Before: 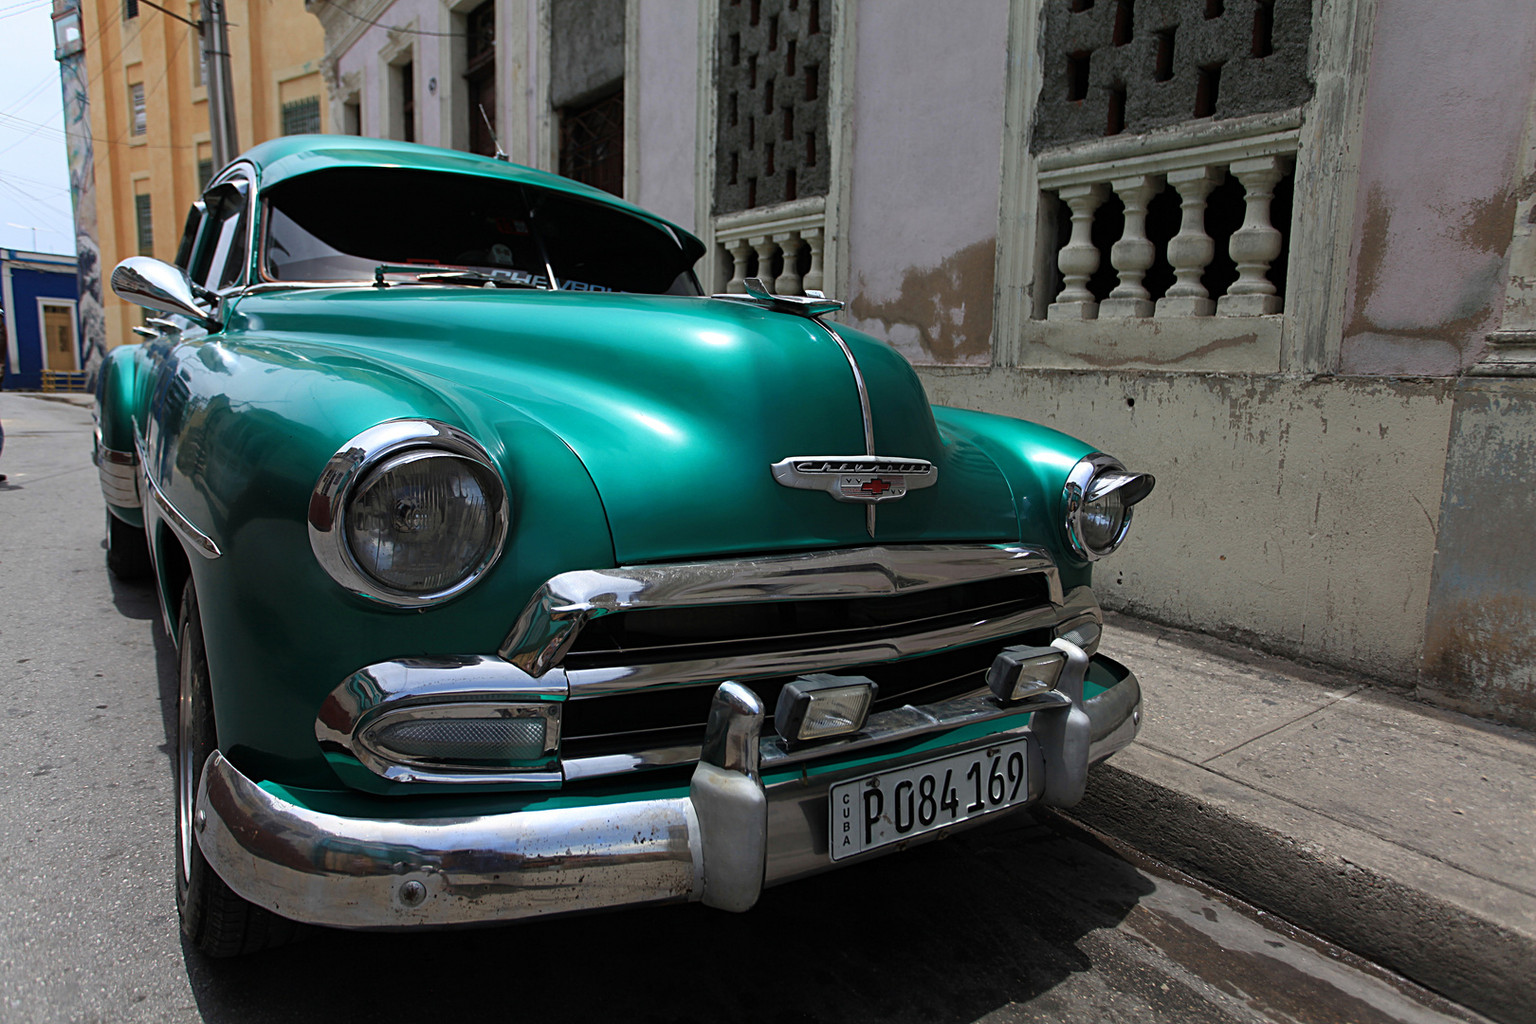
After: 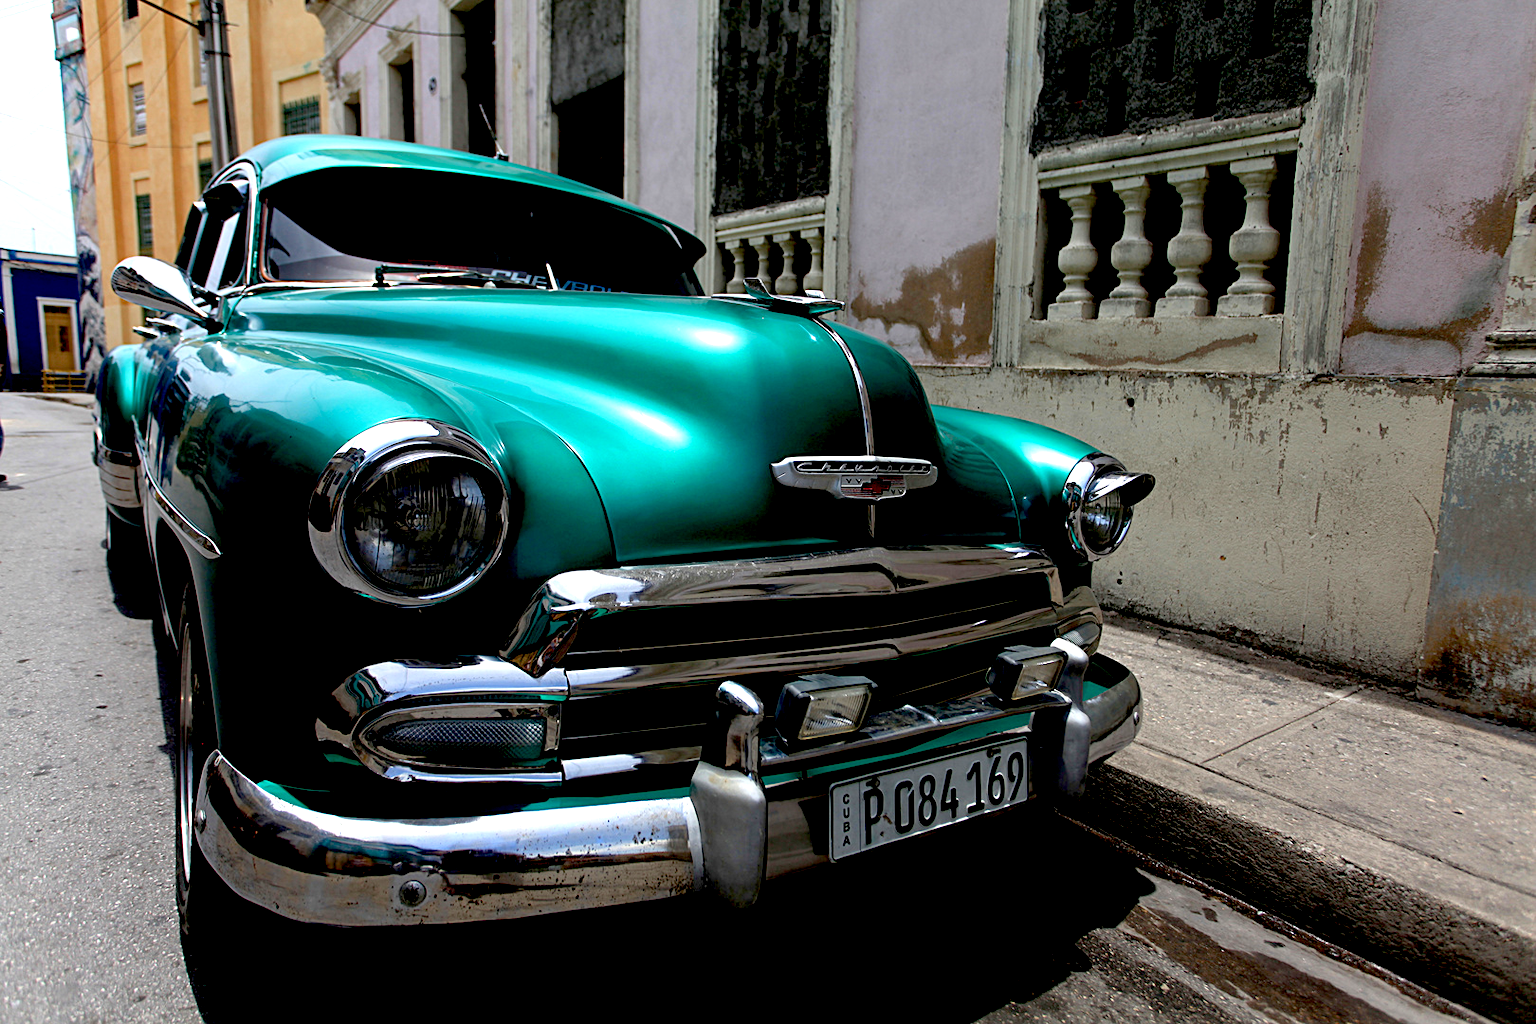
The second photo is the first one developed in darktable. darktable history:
exposure: black level correction 0.031, exposure 0.309 EV, compensate exposure bias true, compensate highlight preservation false
